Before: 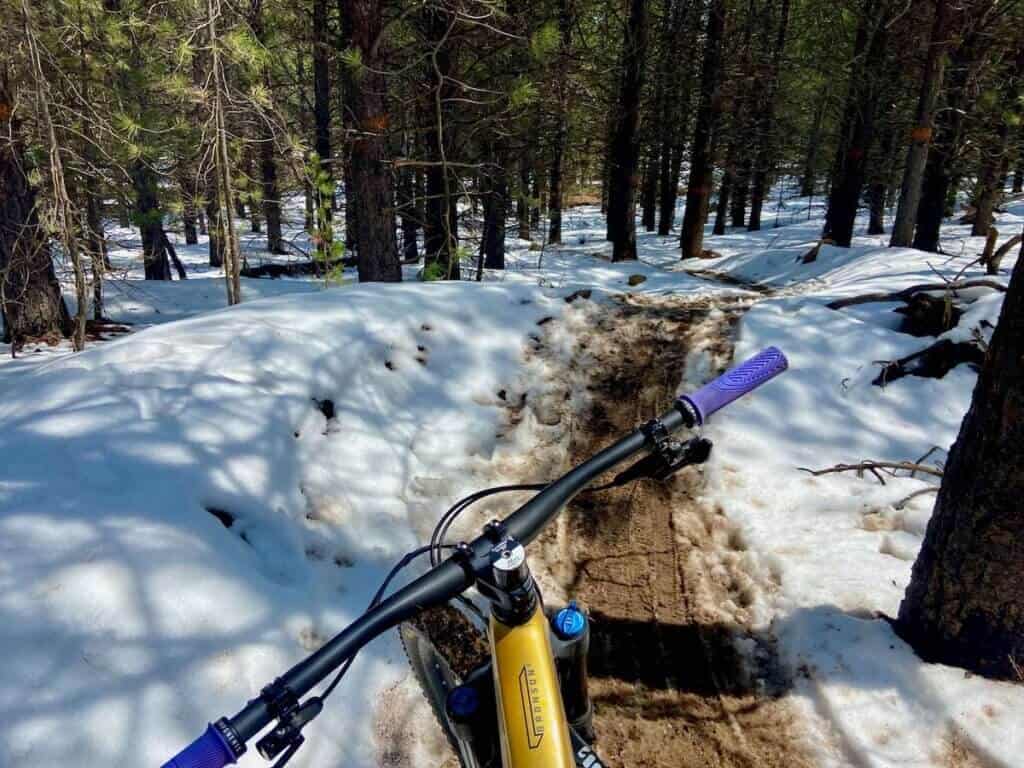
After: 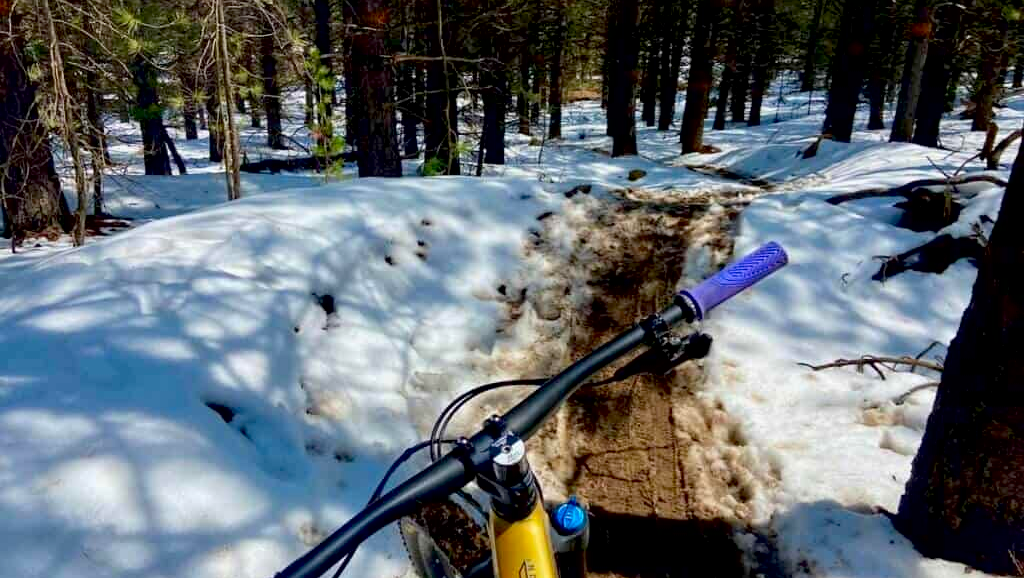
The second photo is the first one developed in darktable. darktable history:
exposure: black level correction 0.01, compensate exposure bias true, compensate highlight preservation false
contrast brightness saturation: contrast 0.08, saturation 0.199
crop: top 13.726%, bottom 10.983%
